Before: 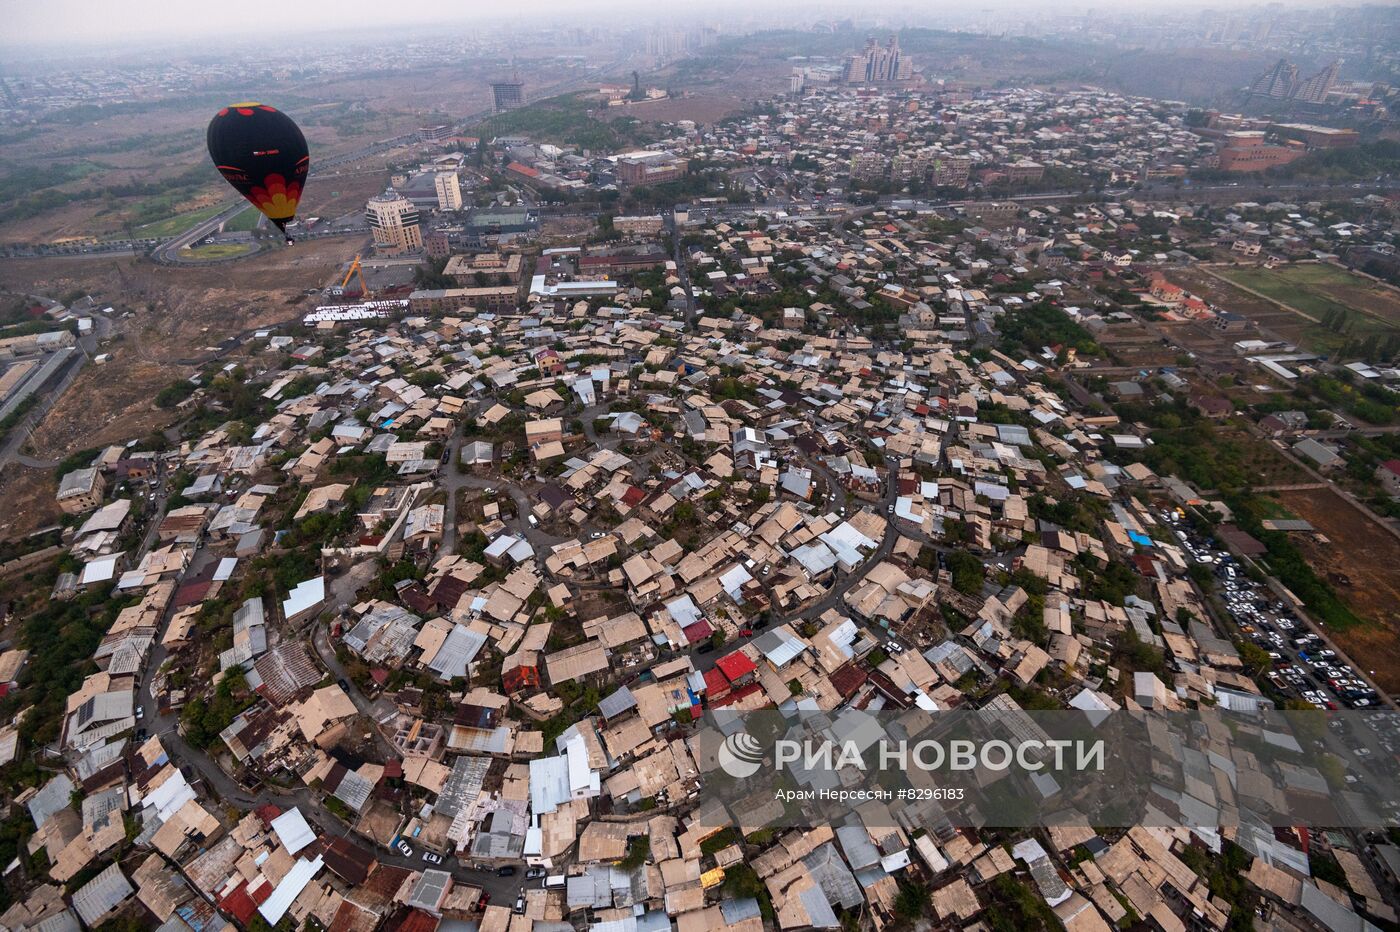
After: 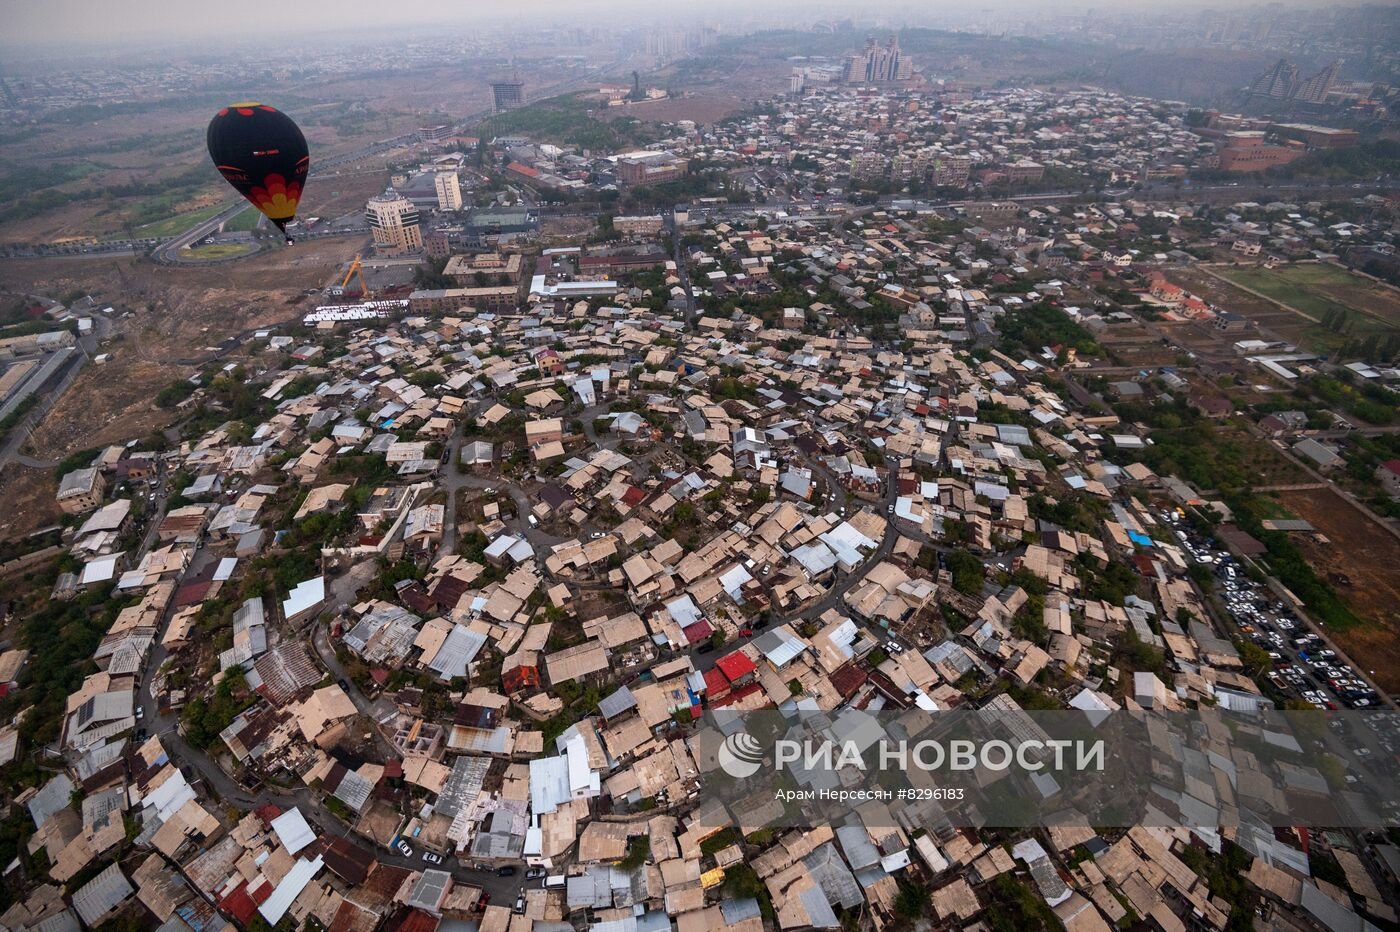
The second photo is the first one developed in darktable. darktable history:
vignetting: fall-off radius 60.15%, saturation 0.003, automatic ratio true, unbound false
